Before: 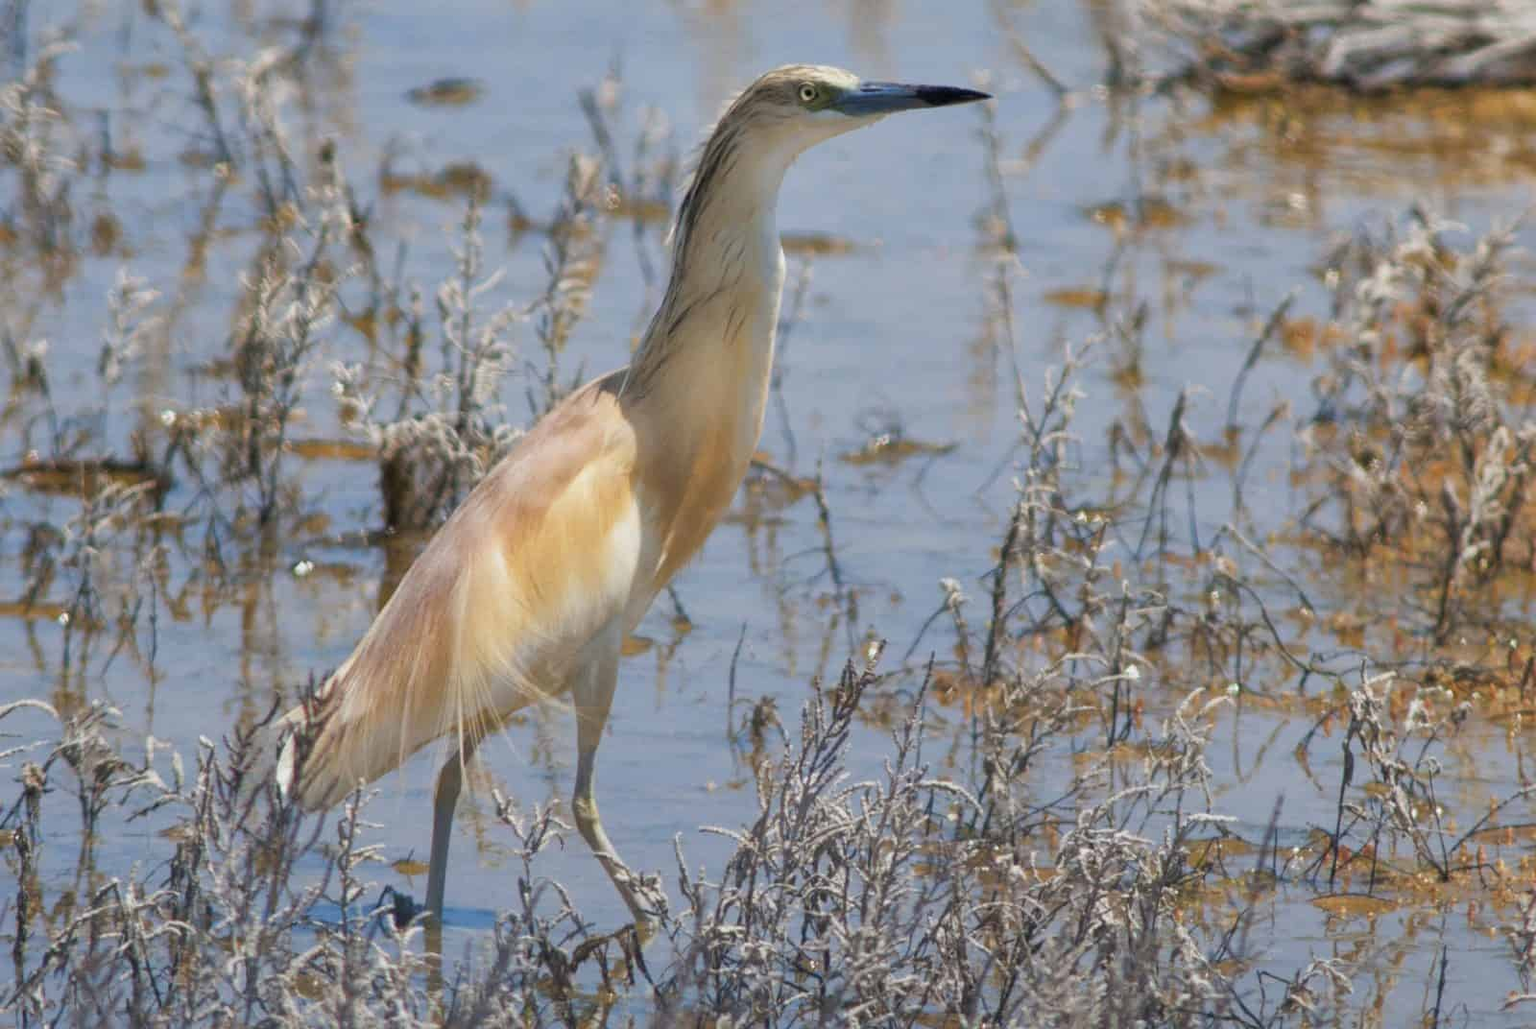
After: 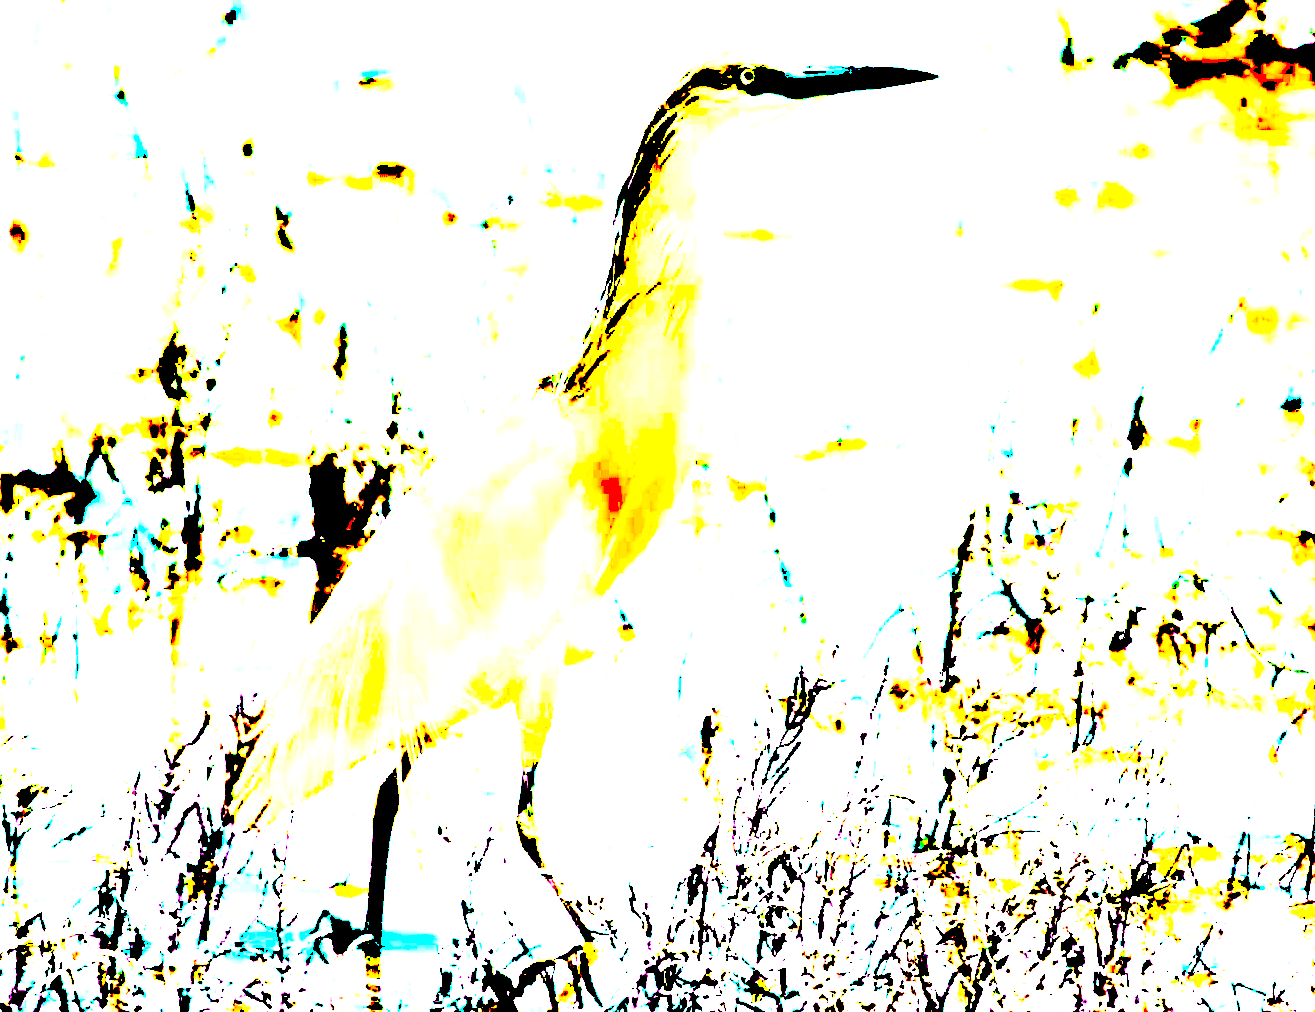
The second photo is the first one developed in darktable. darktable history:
exposure: black level correction 0.1, exposure 3 EV, compensate highlight preservation false
levels: levels [0.246, 0.246, 0.506]
crop and rotate: angle 1°, left 4.281%, top 0.642%, right 11.383%, bottom 2.486%
